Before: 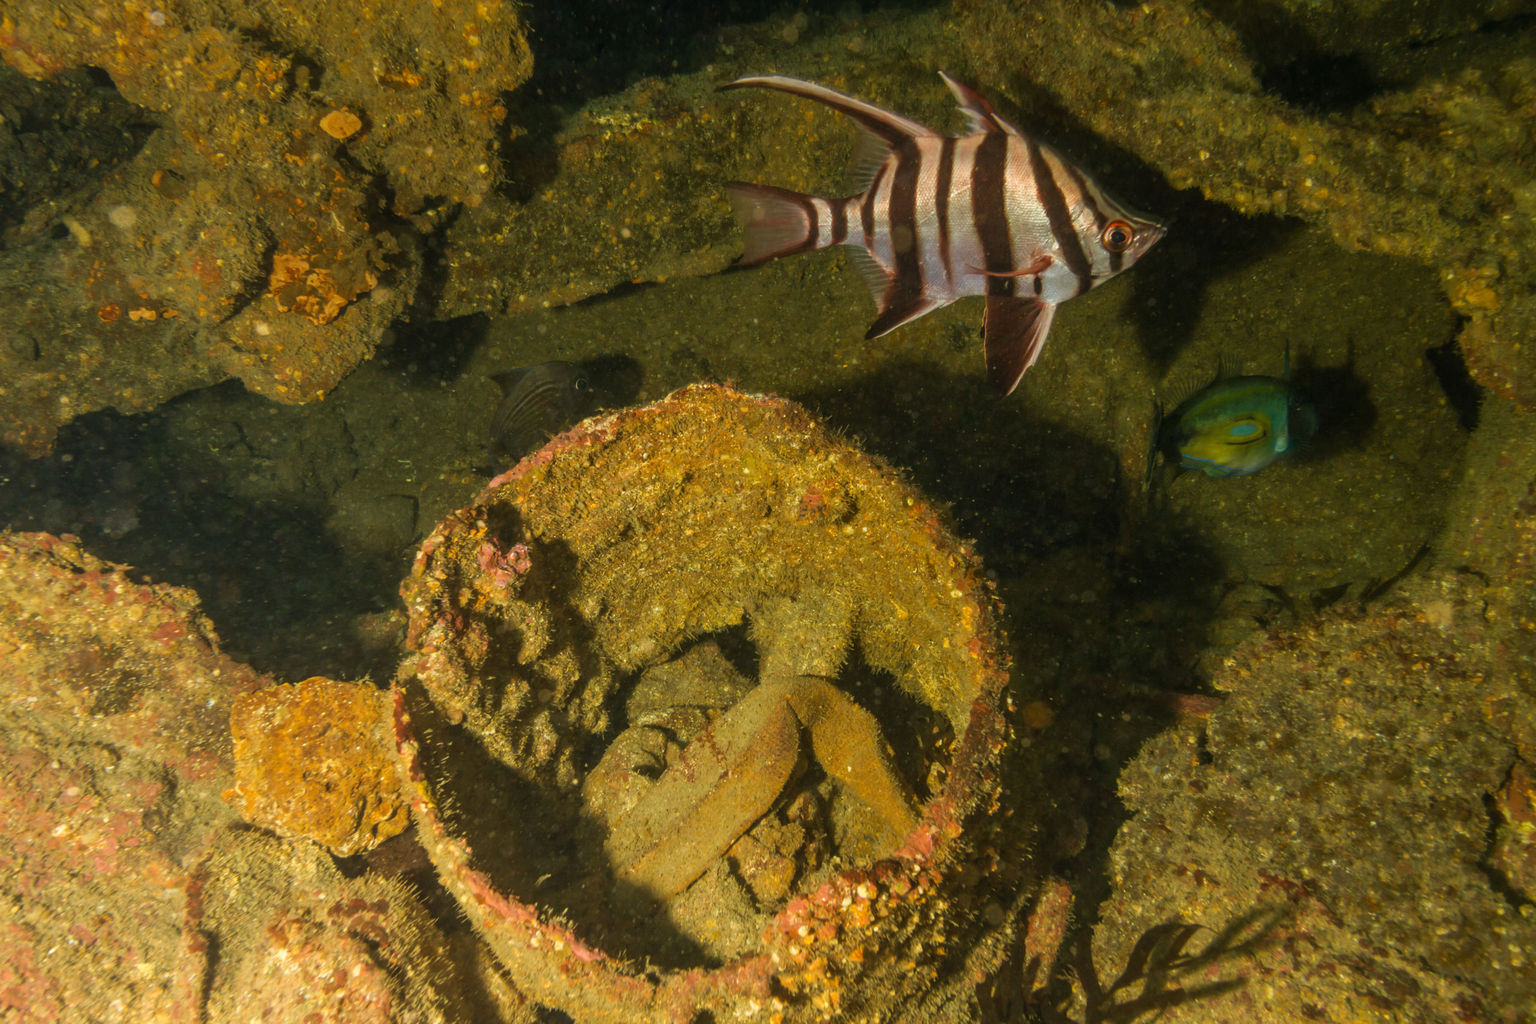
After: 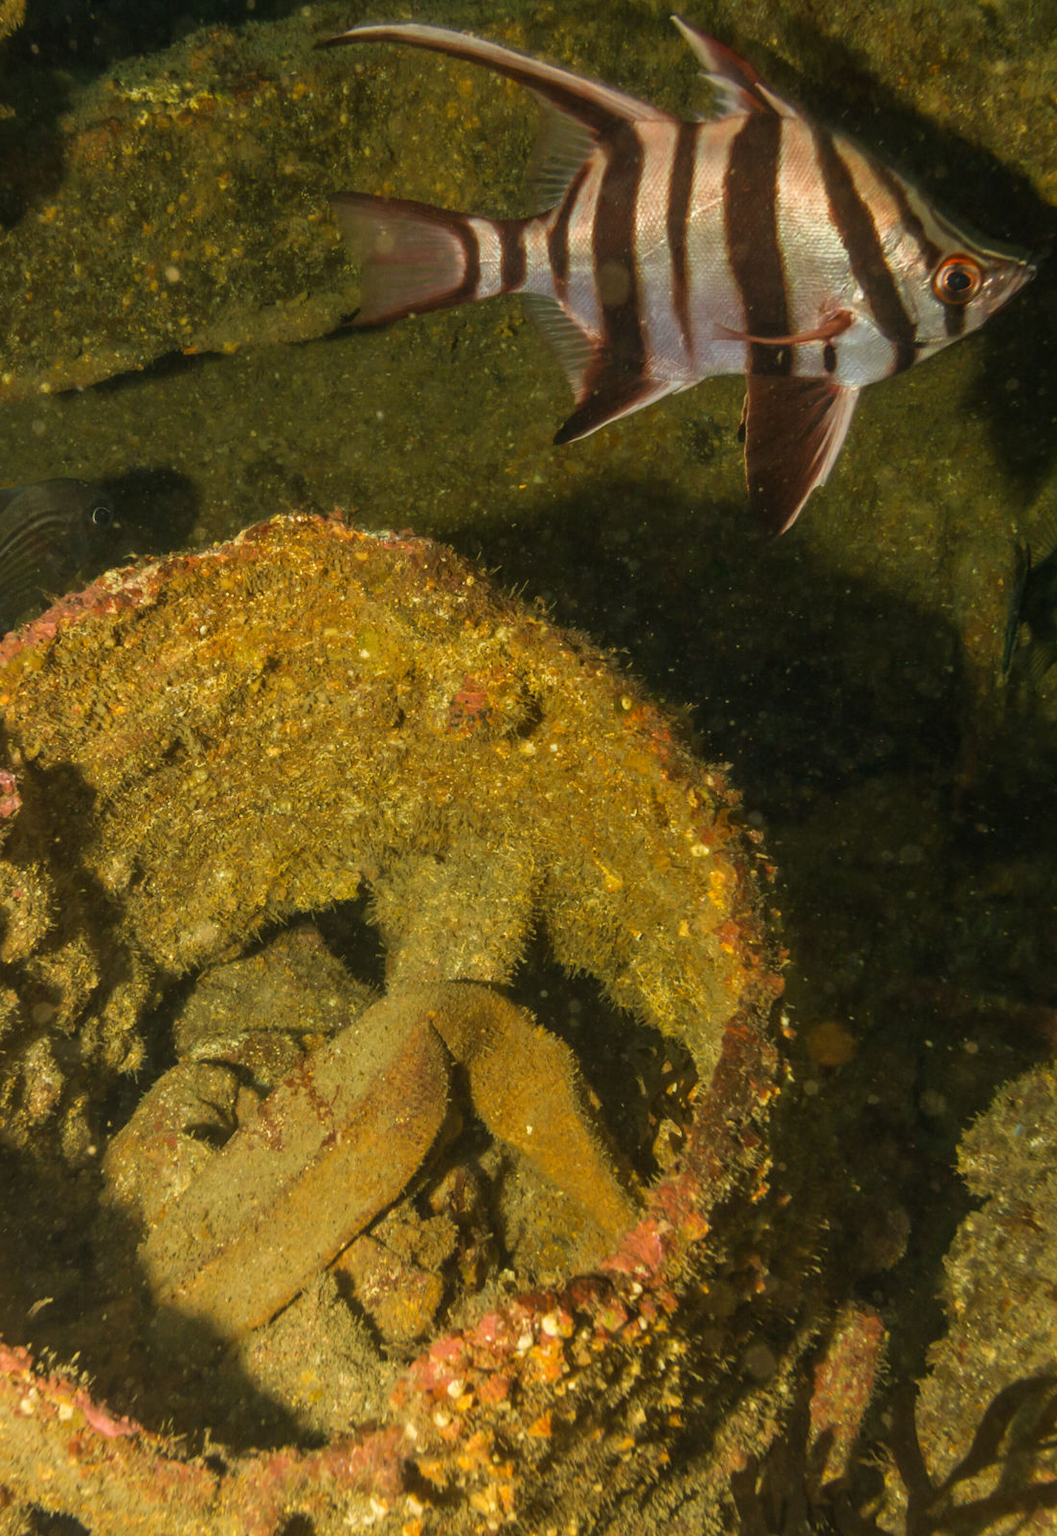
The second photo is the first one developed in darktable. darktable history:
crop: left 33.724%, top 5.981%, right 23.046%
